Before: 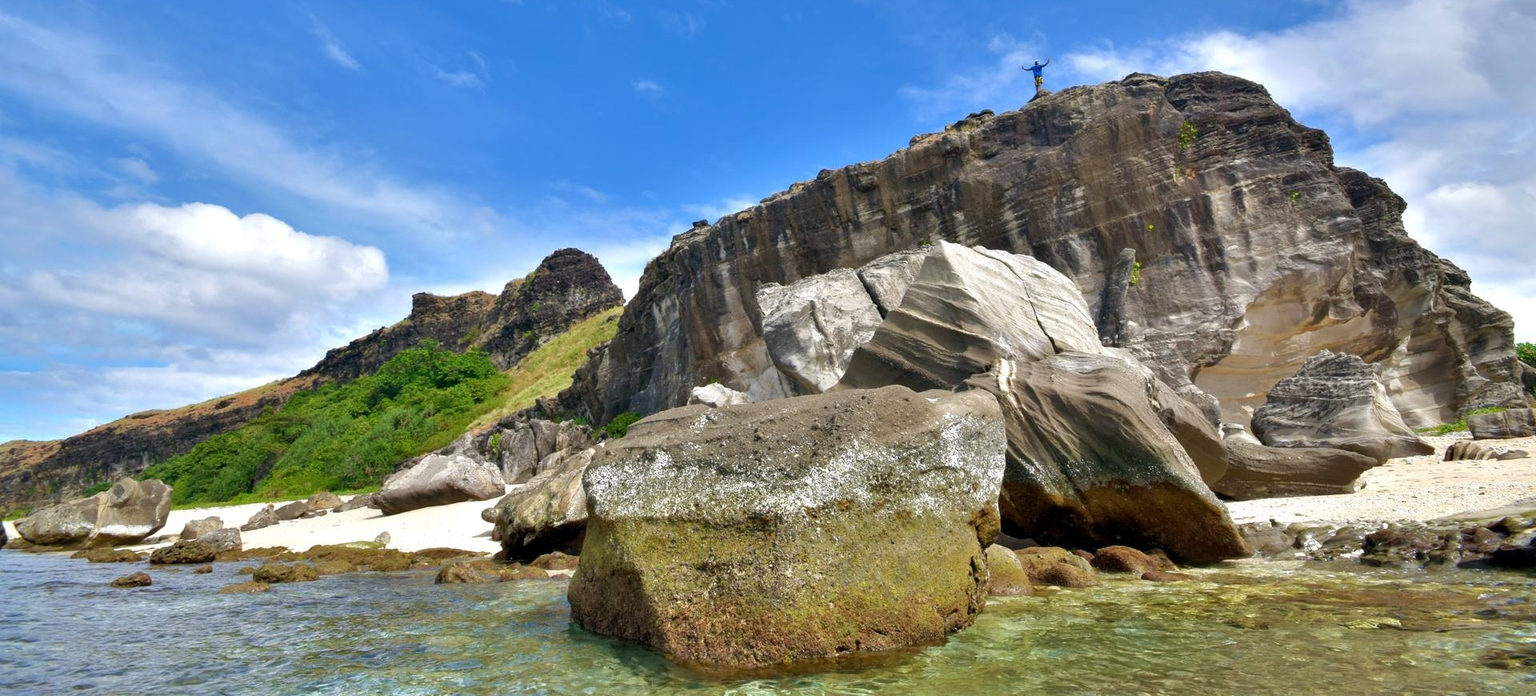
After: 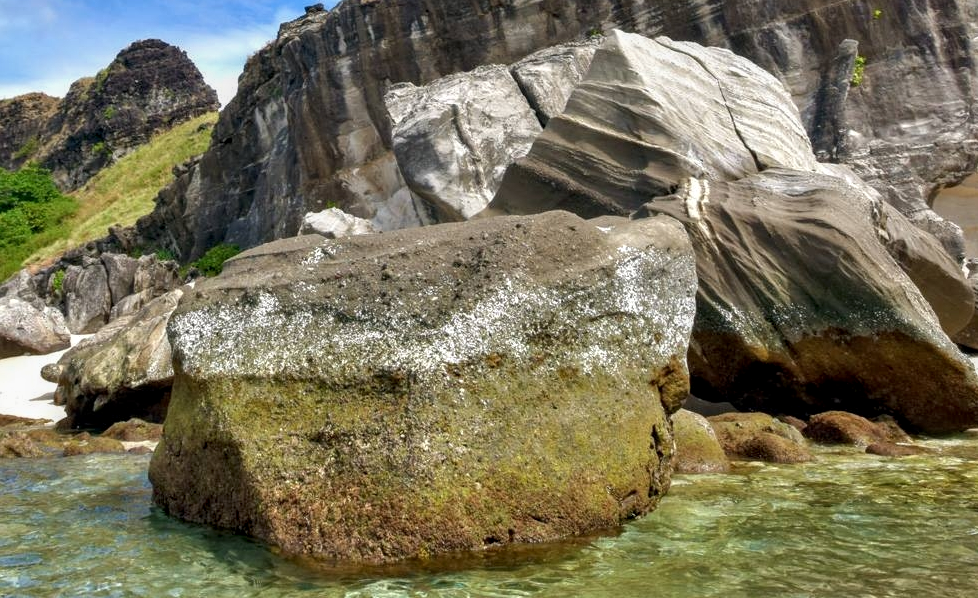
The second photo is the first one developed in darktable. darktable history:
local contrast: on, module defaults
crop and rotate: left 29.237%, top 31.152%, right 19.807%
exposure: exposure -0.072 EV, compensate highlight preservation false
